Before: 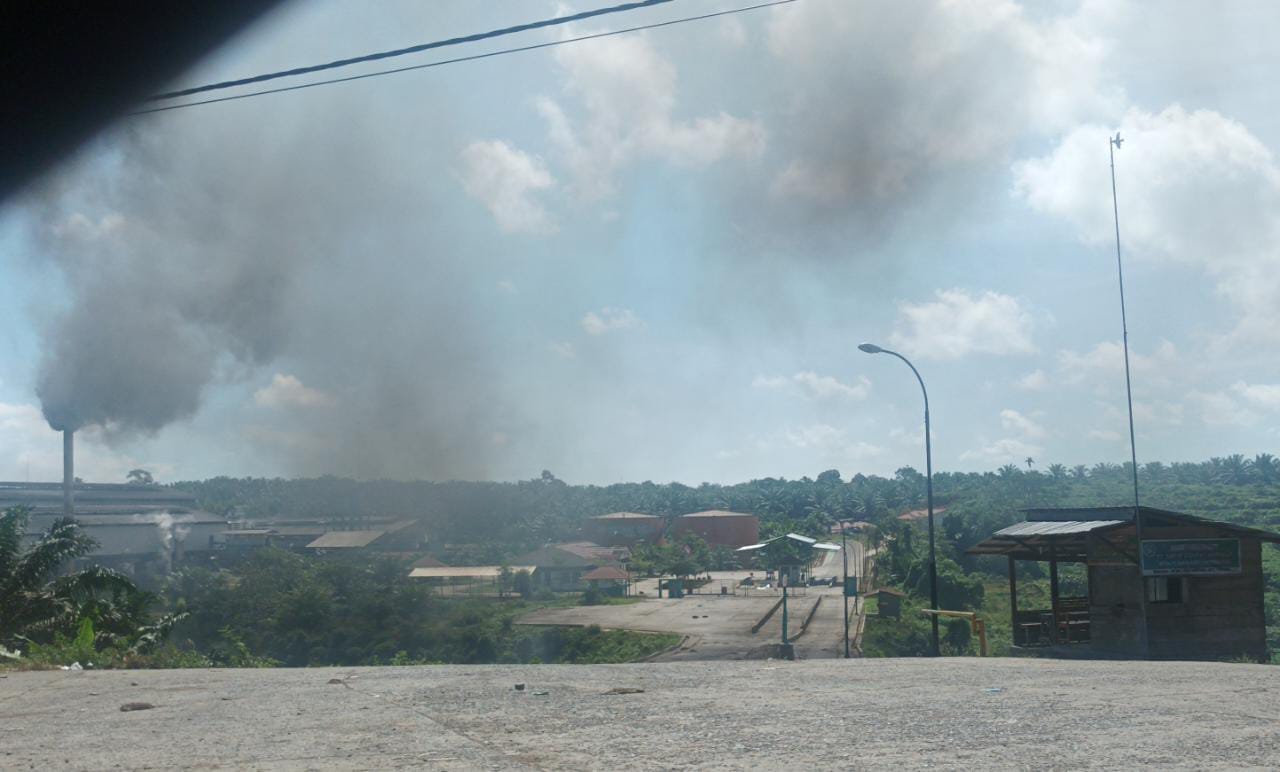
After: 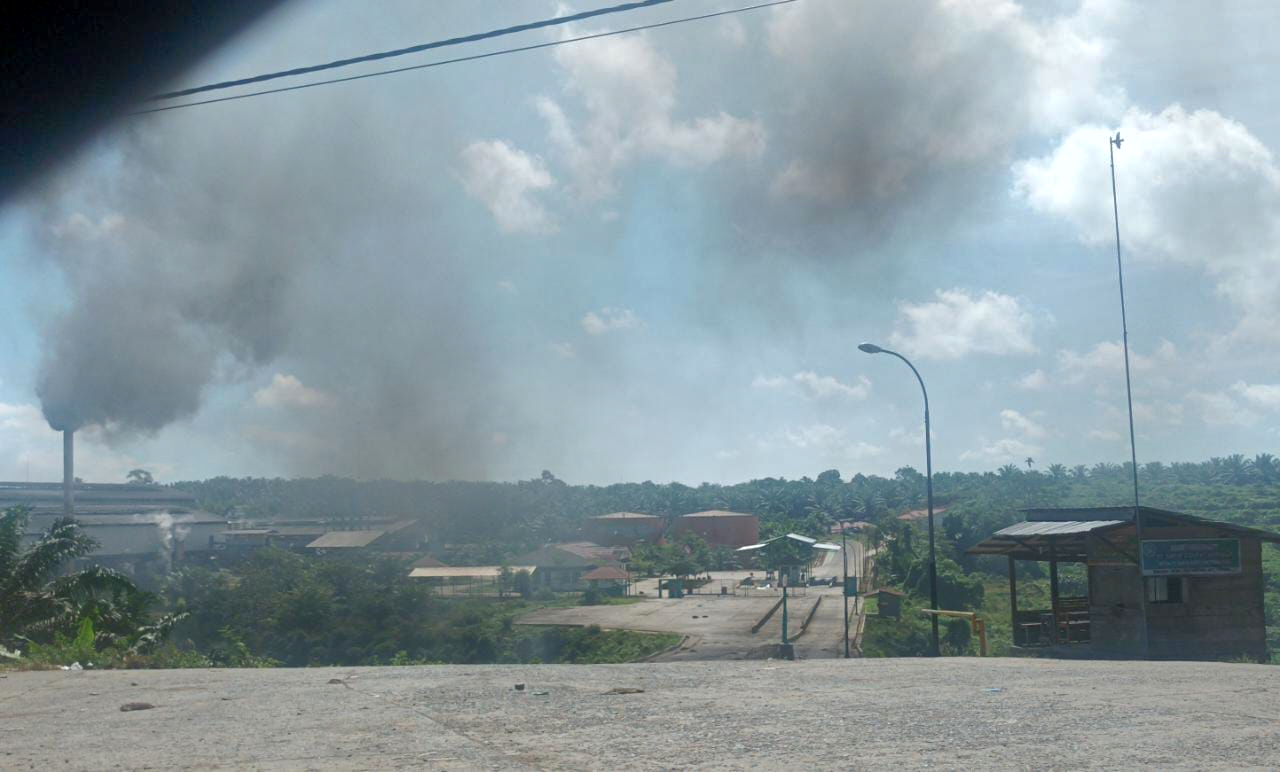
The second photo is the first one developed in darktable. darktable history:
shadows and highlights: on, module defaults
exposure: black level correction 0.002, exposure 0.145 EV, compensate exposure bias true, compensate highlight preservation false
